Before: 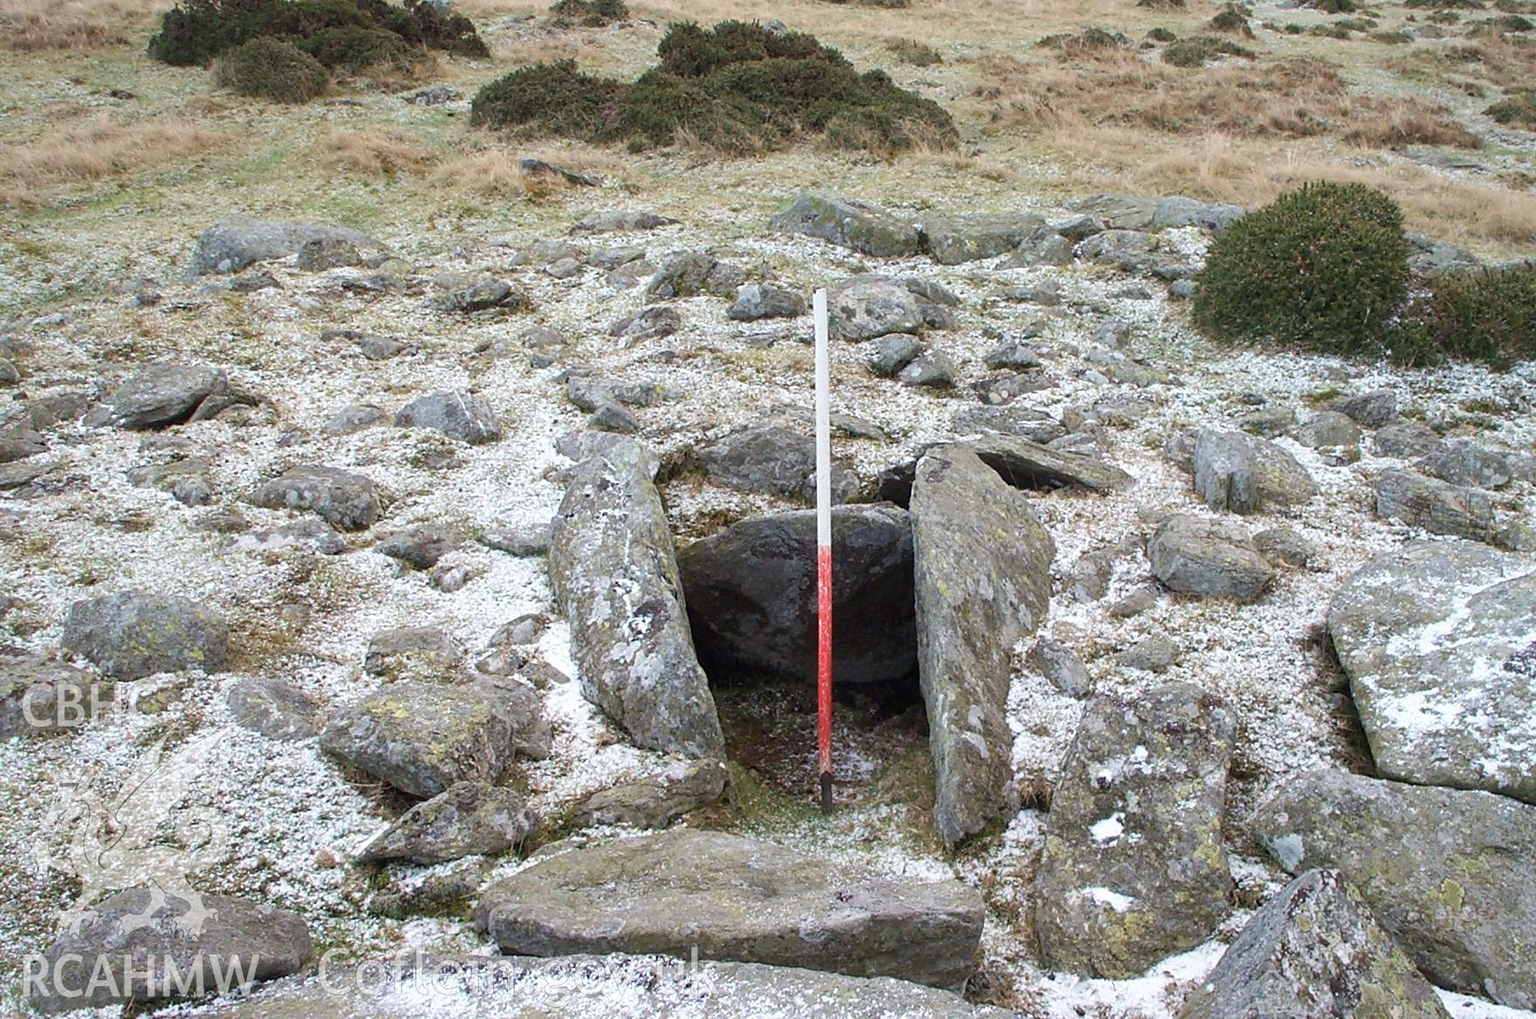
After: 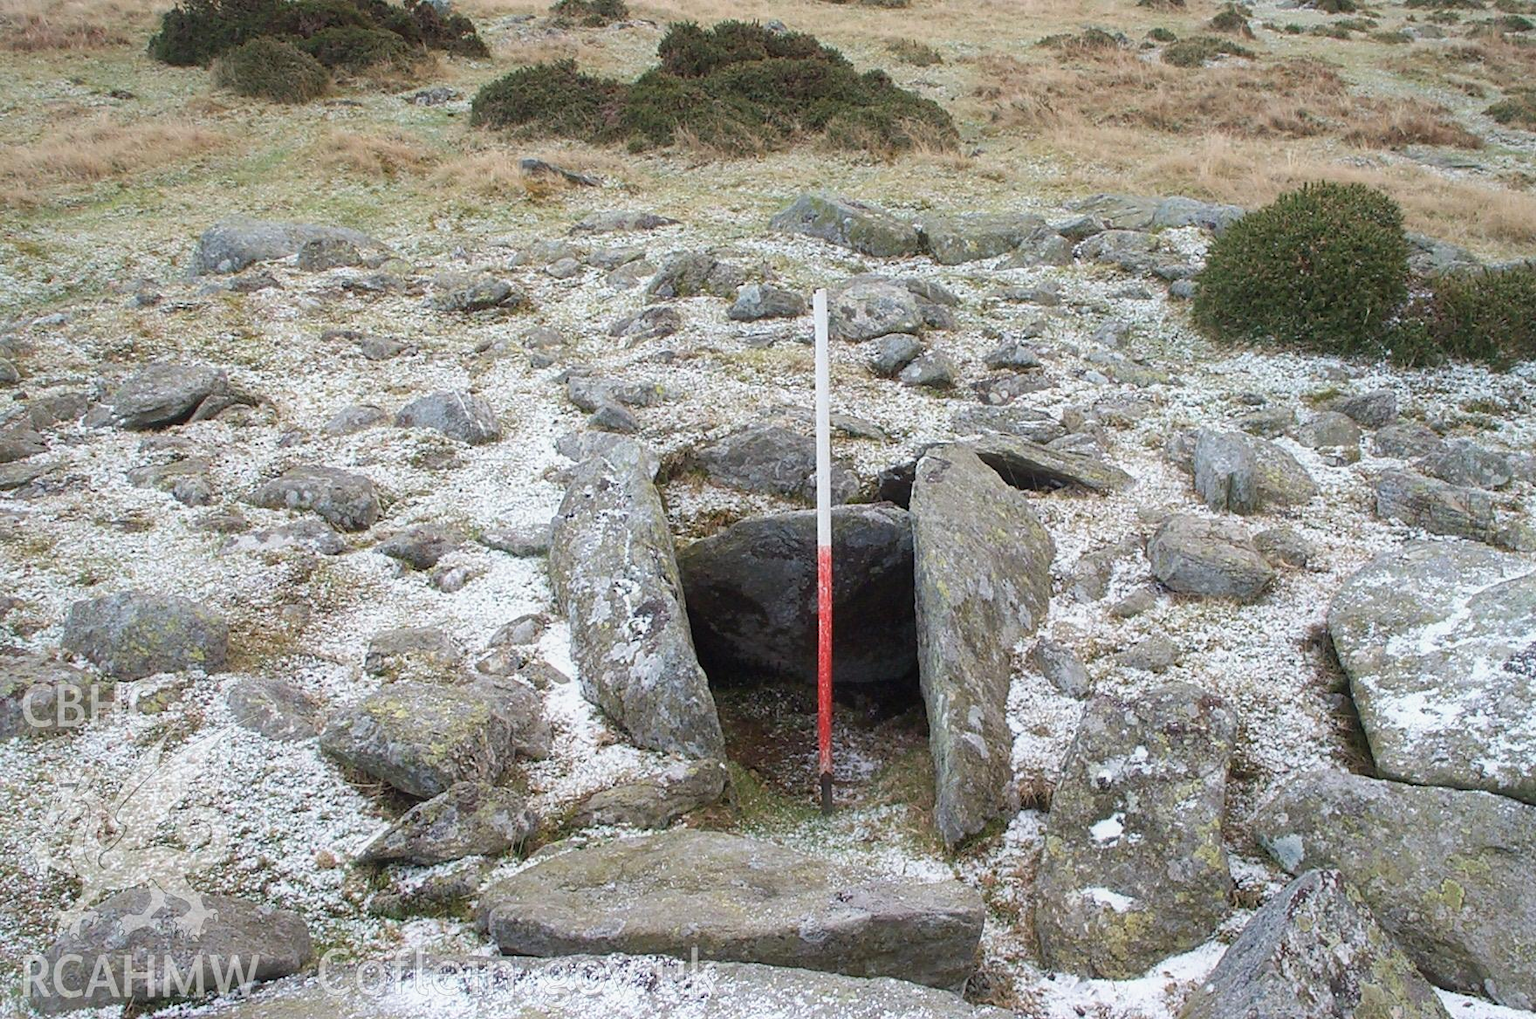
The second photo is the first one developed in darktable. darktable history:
contrast equalizer: octaves 7, y [[0.5, 0.488, 0.462, 0.461, 0.491, 0.5], [0.5 ×6], [0.5 ×6], [0 ×6], [0 ×6]]
base curve: preserve colors none
